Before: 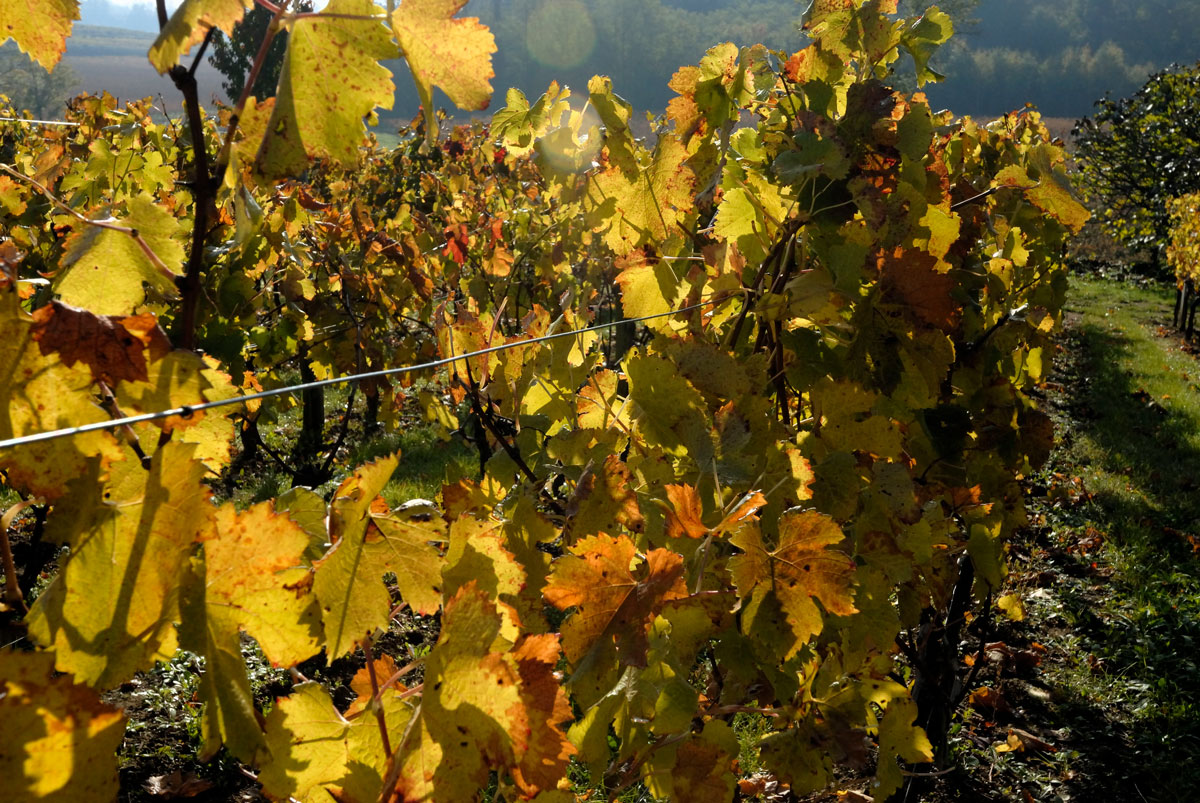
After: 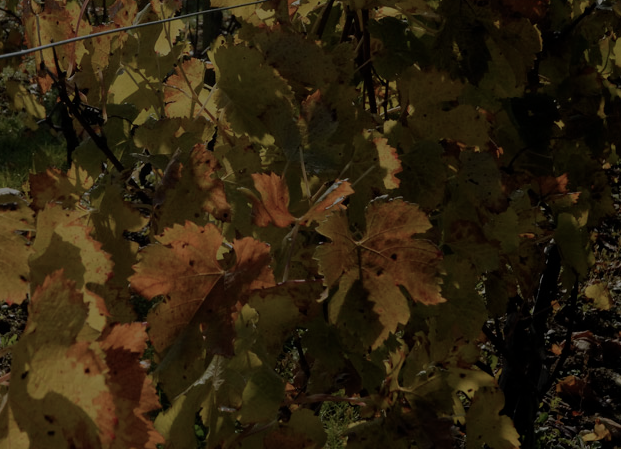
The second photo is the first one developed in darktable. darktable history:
crop: left 34.479%, top 38.822%, right 13.718%, bottom 5.172%
color balance rgb: perceptual brilliance grading › global brilliance -48.39%
